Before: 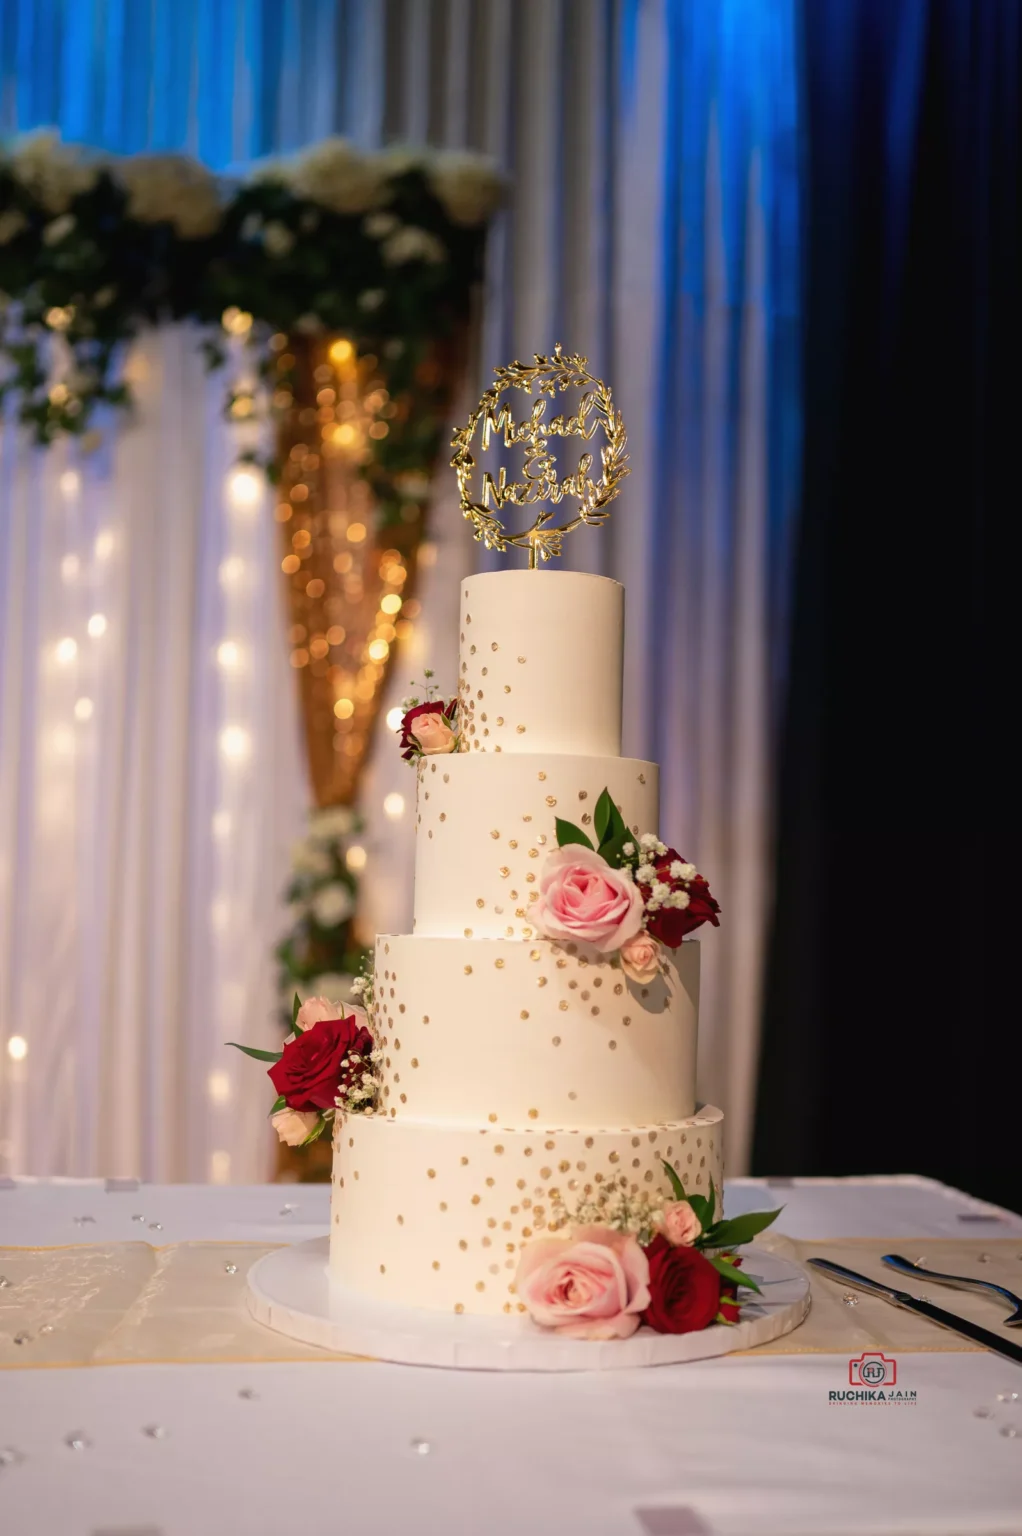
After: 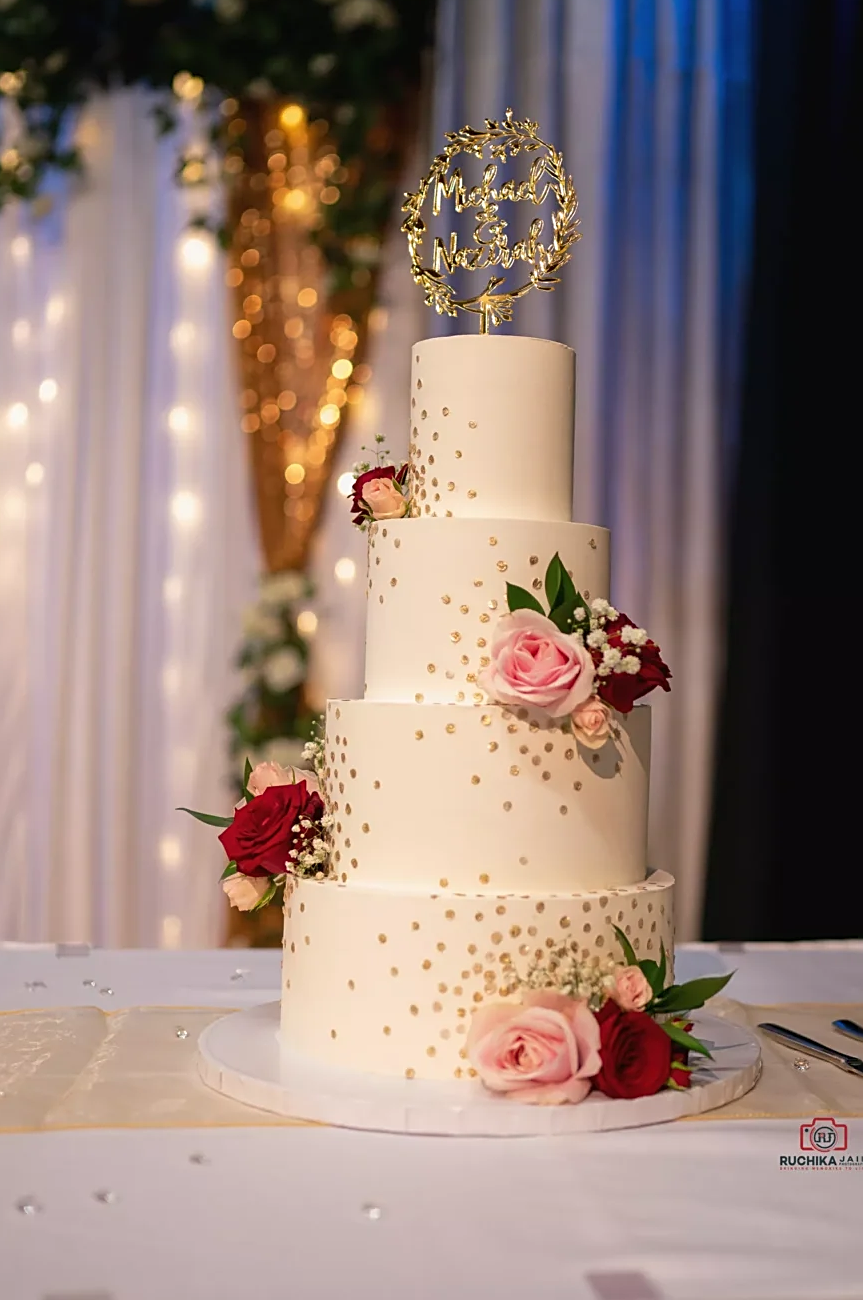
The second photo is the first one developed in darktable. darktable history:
crop and rotate: left 4.796%, top 15.328%, right 10.684%
sharpen: on, module defaults
